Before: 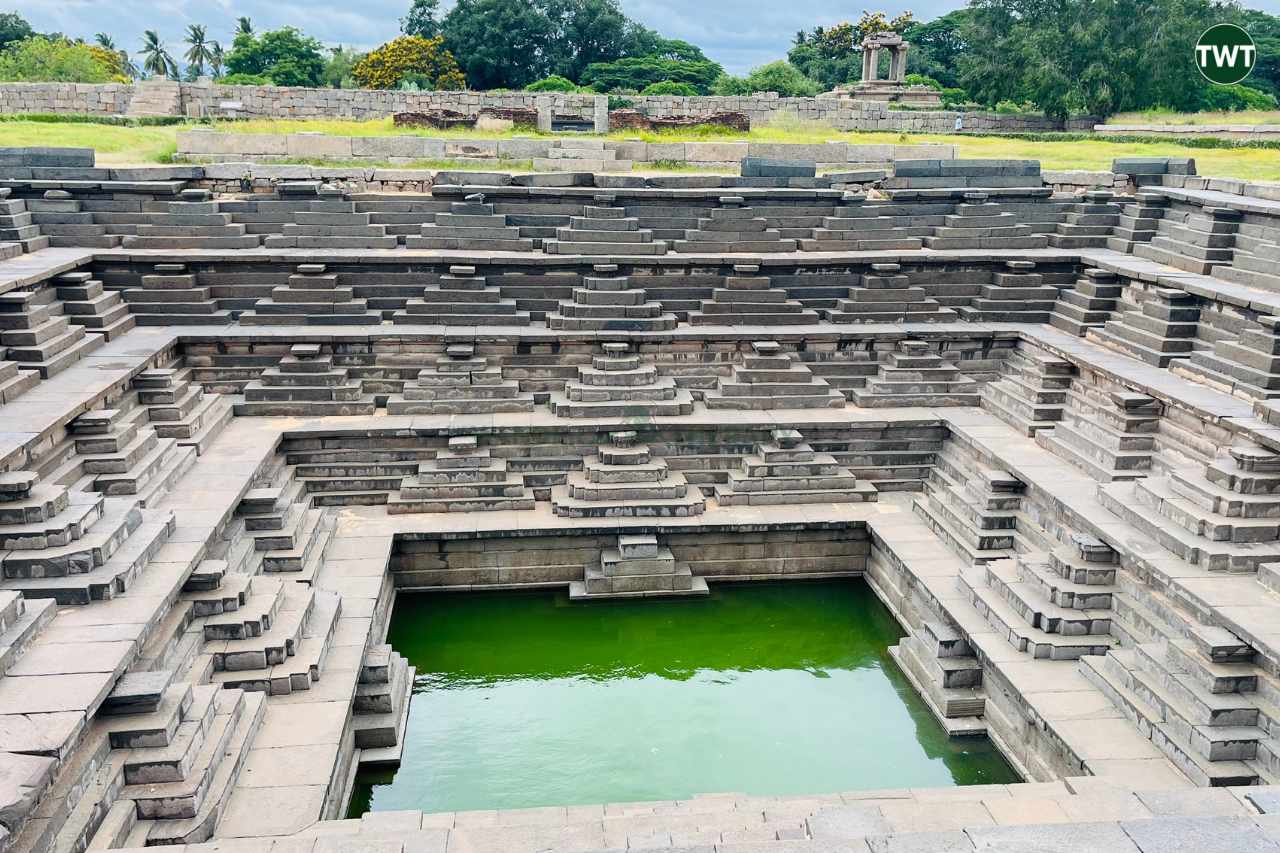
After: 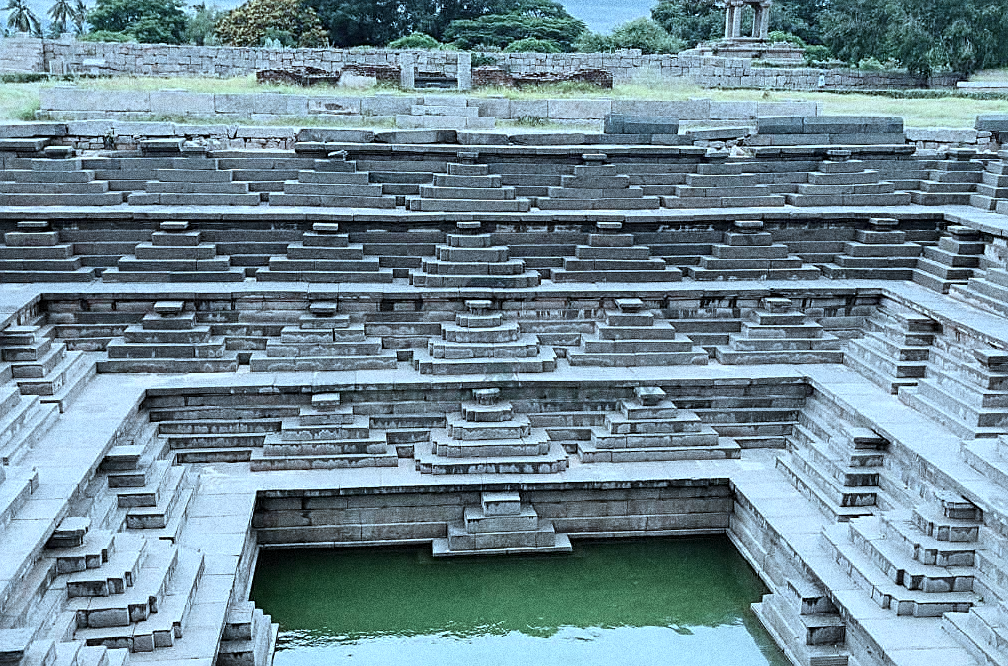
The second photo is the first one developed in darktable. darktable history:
sharpen: on, module defaults
grain: coarseness 14.49 ISO, strength 48.04%, mid-tones bias 35%
color correction: highlights a* -9.35, highlights b* -23.15
crop and rotate: left 10.77%, top 5.1%, right 10.41%, bottom 16.76%
color balance rgb: linear chroma grading › global chroma -16.06%, perceptual saturation grading › global saturation -32.85%, global vibrance -23.56%
